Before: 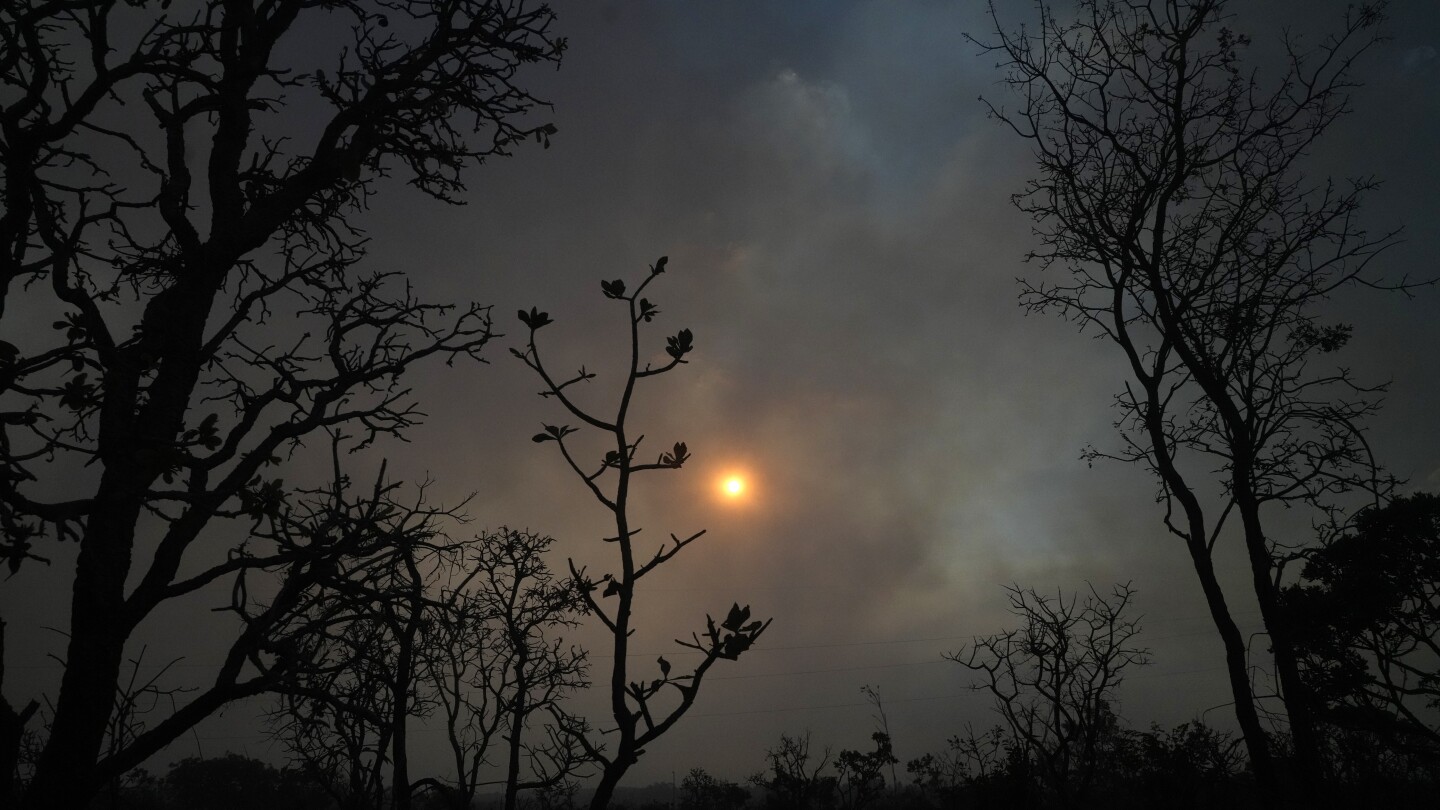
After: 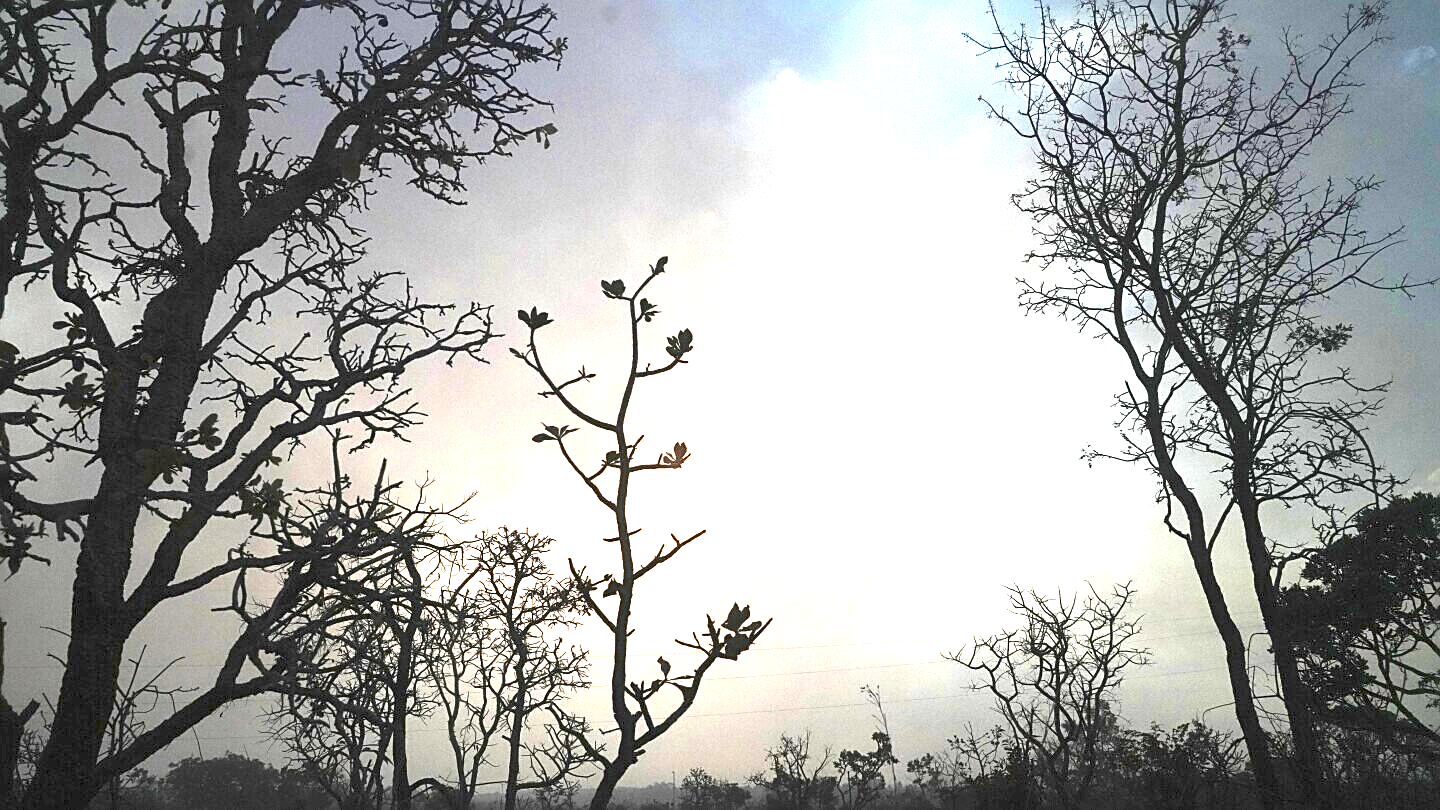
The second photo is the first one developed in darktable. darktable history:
exposure: black level correction 0, exposure 3.936 EV, compensate exposure bias true, compensate highlight preservation false
sharpen: on, module defaults
